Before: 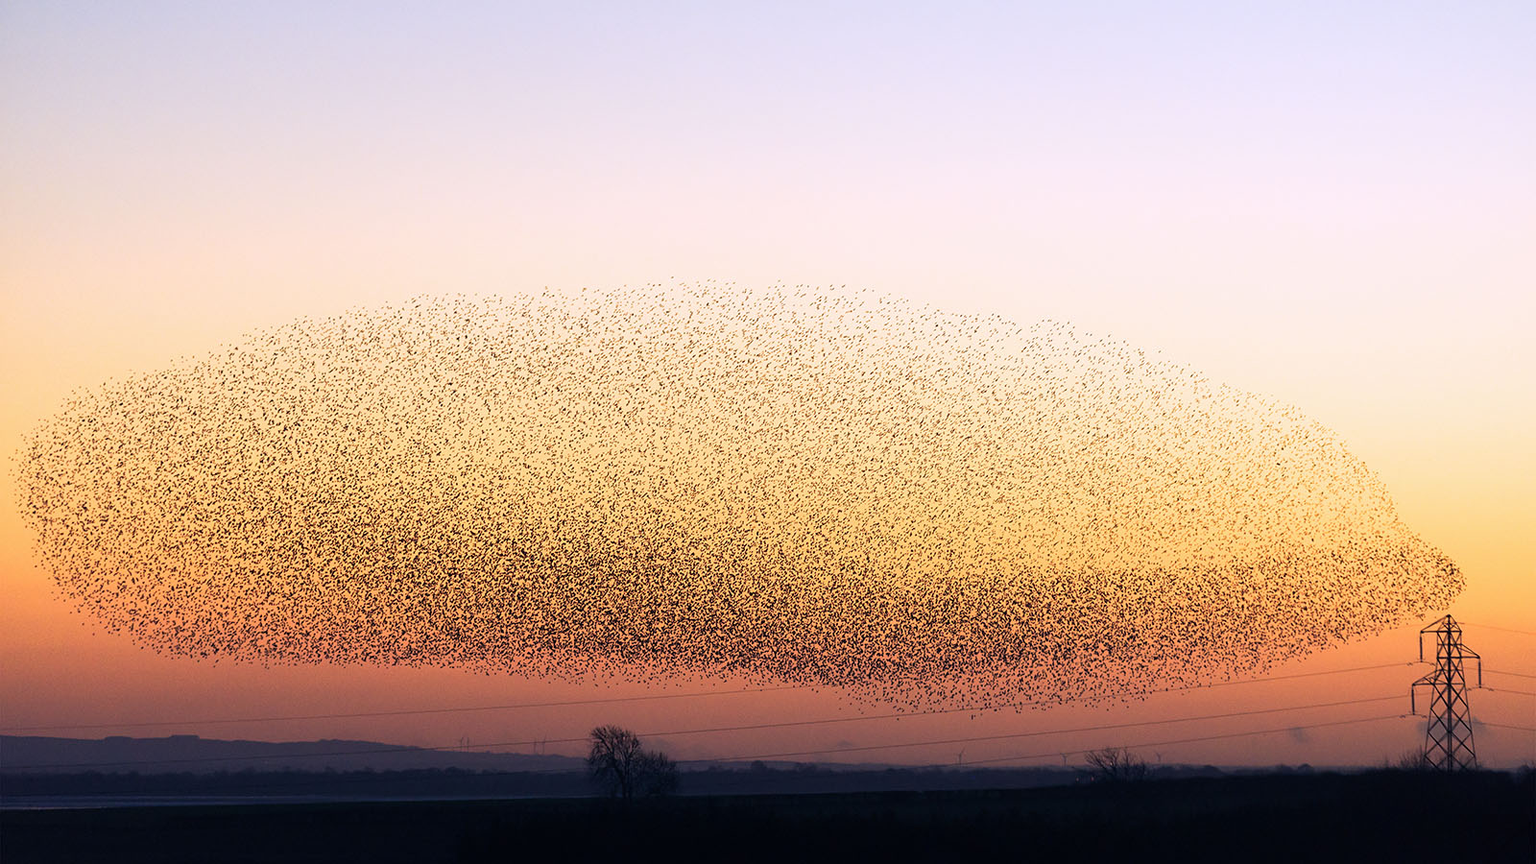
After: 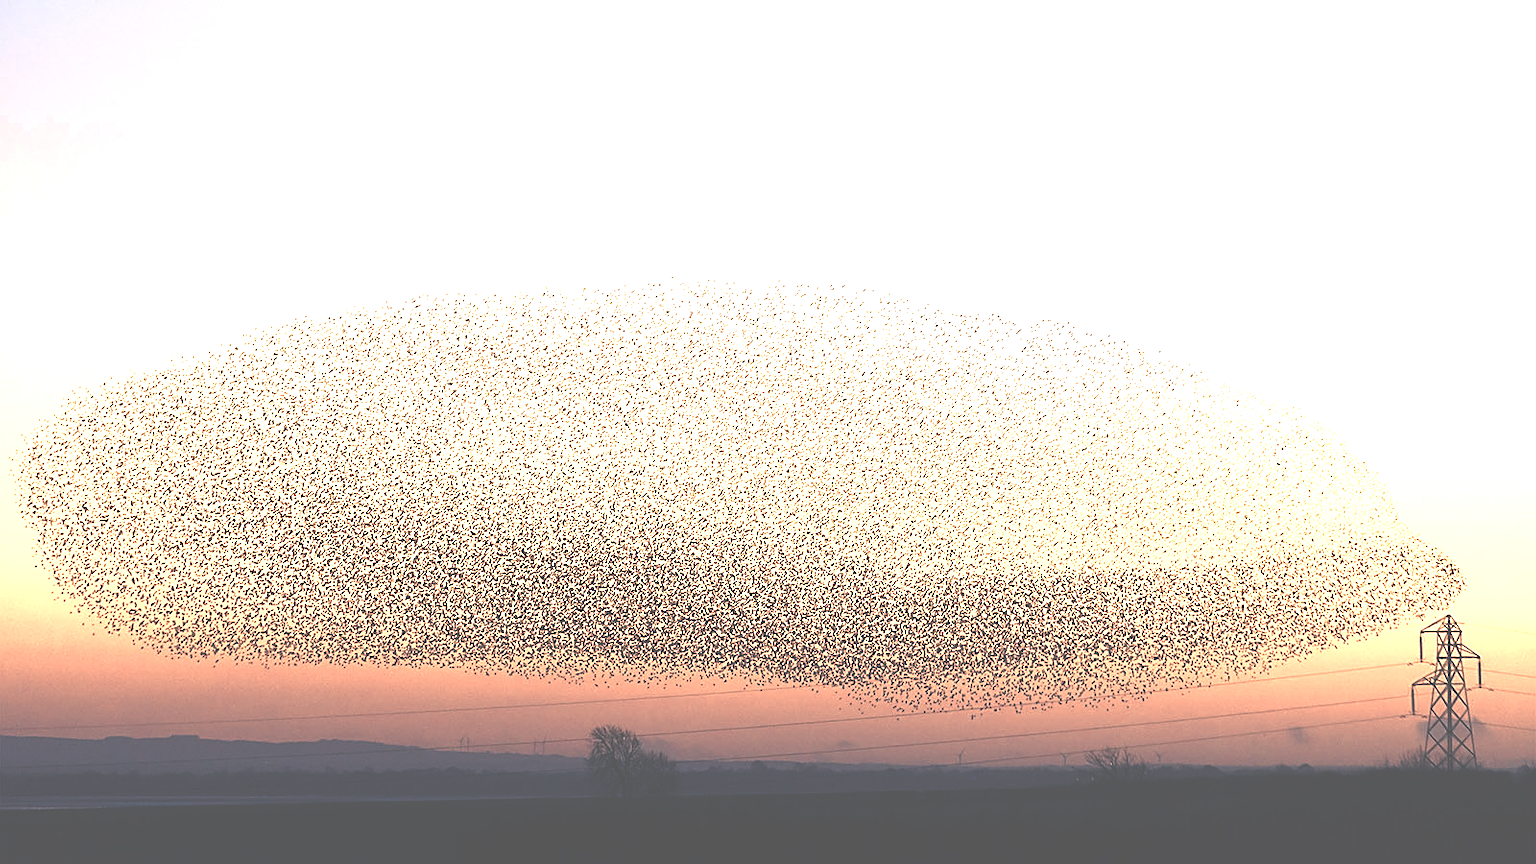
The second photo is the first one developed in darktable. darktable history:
sharpen: on, module defaults
exposure: black level correction -0.072, exposure 0.502 EV, compensate highlight preservation false
color zones: curves: ch0 [(0.018, 0.548) (0.197, 0.654) (0.425, 0.447) (0.605, 0.658) (0.732, 0.579)]; ch1 [(0.105, 0.531) (0.224, 0.531) (0.386, 0.39) (0.618, 0.456) (0.732, 0.456) (0.956, 0.421)]; ch2 [(0.039, 0.583) (0.215, 0.465) (0.399, 0.544) (0.465, 0.548) (0.614, 0.447) (0.724, 0.43) (0.882, 0.623) (0.956, 0.632)]
